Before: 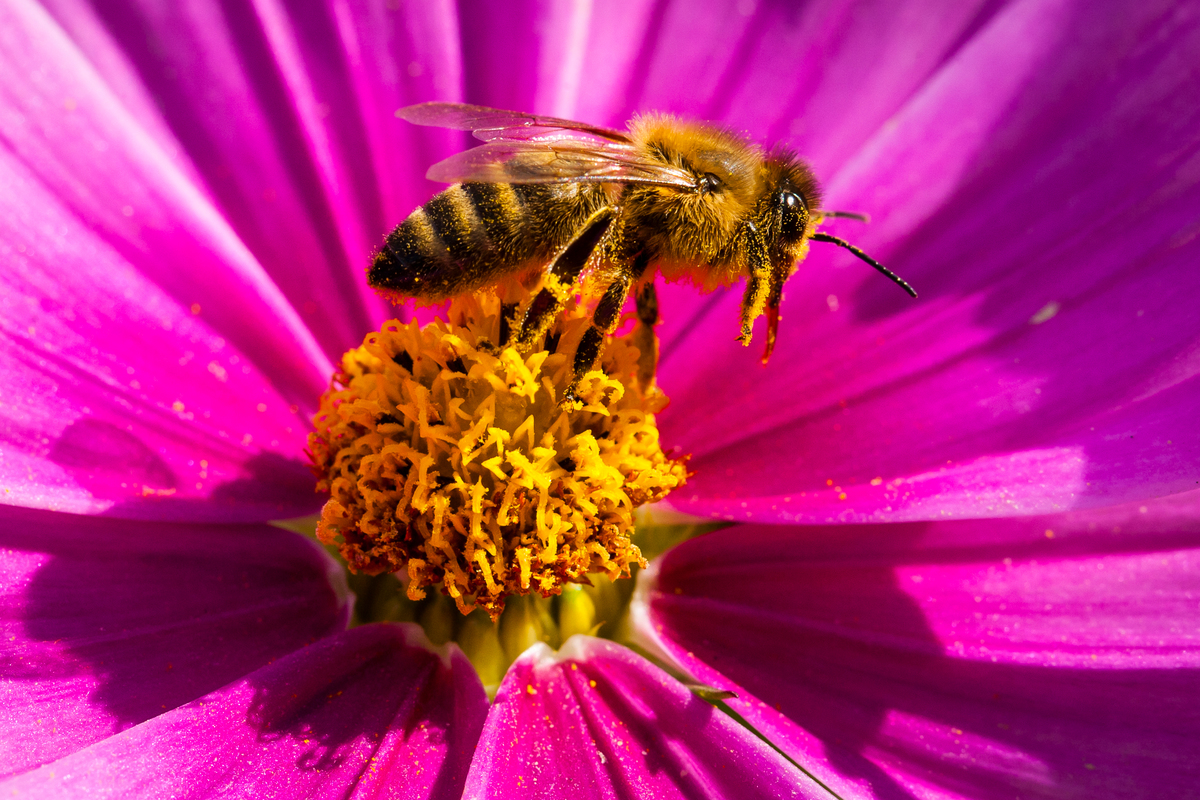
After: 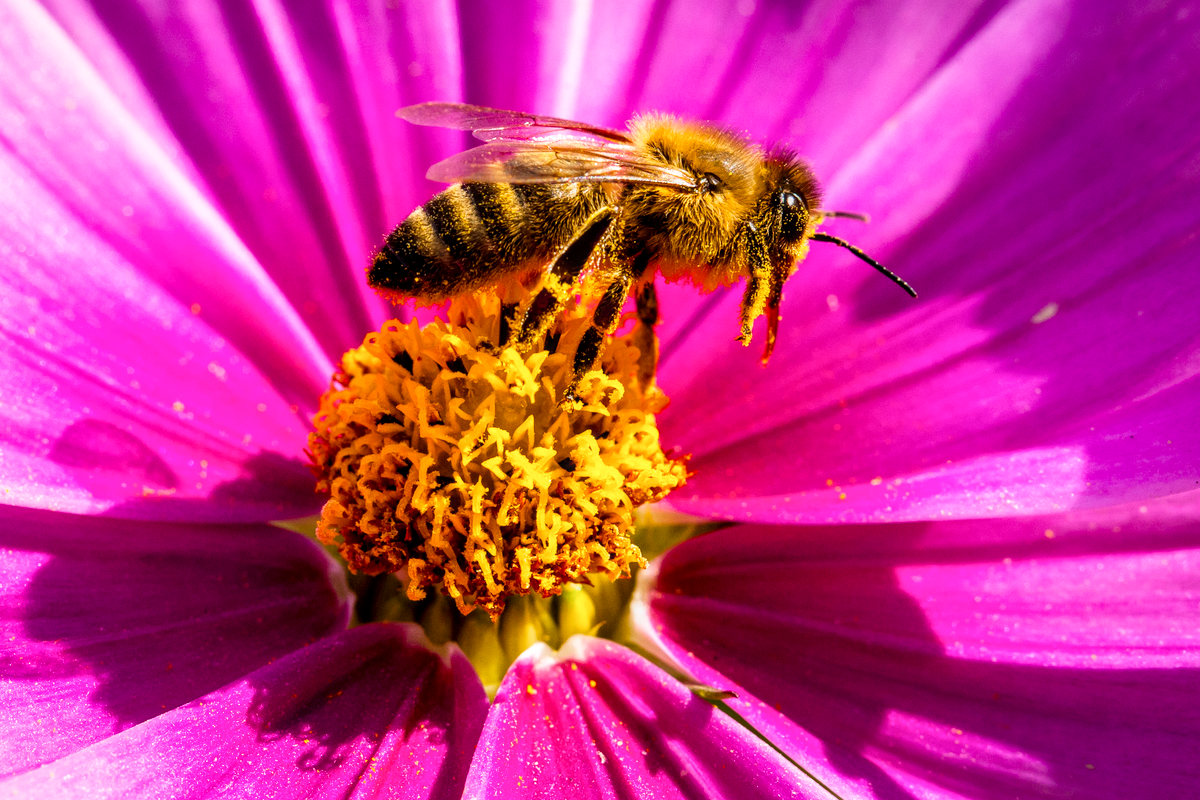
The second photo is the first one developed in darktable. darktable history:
tone curve: curves: ch0 [(0, 0) (0.062, 0.037) (0.142, 0.138) (0.359, 0.419) (0.469, 0.544) (0.634, 0.722) (0.839, 0.909) (0.998, 0.978)]; ch1 [(0, 0) (0.437, 0.408) (0.472, 0.47) (0.502, 0.503) (0.527, 0.523) (0.559, 0.573) (0.608, 0.665) (0.669, 0.748) (0.859, 0.899) (1, 1)]; ch2 [(0, 0) (0.33, 0.301) (0.421, 0.443) (0.473, 0.498) (0.502, 0.5) (0.535, 0.531) (0.575, 0.603) (0.608, 0.667) (1, 1)], preserve colors none
local contrast: on, module defaults
